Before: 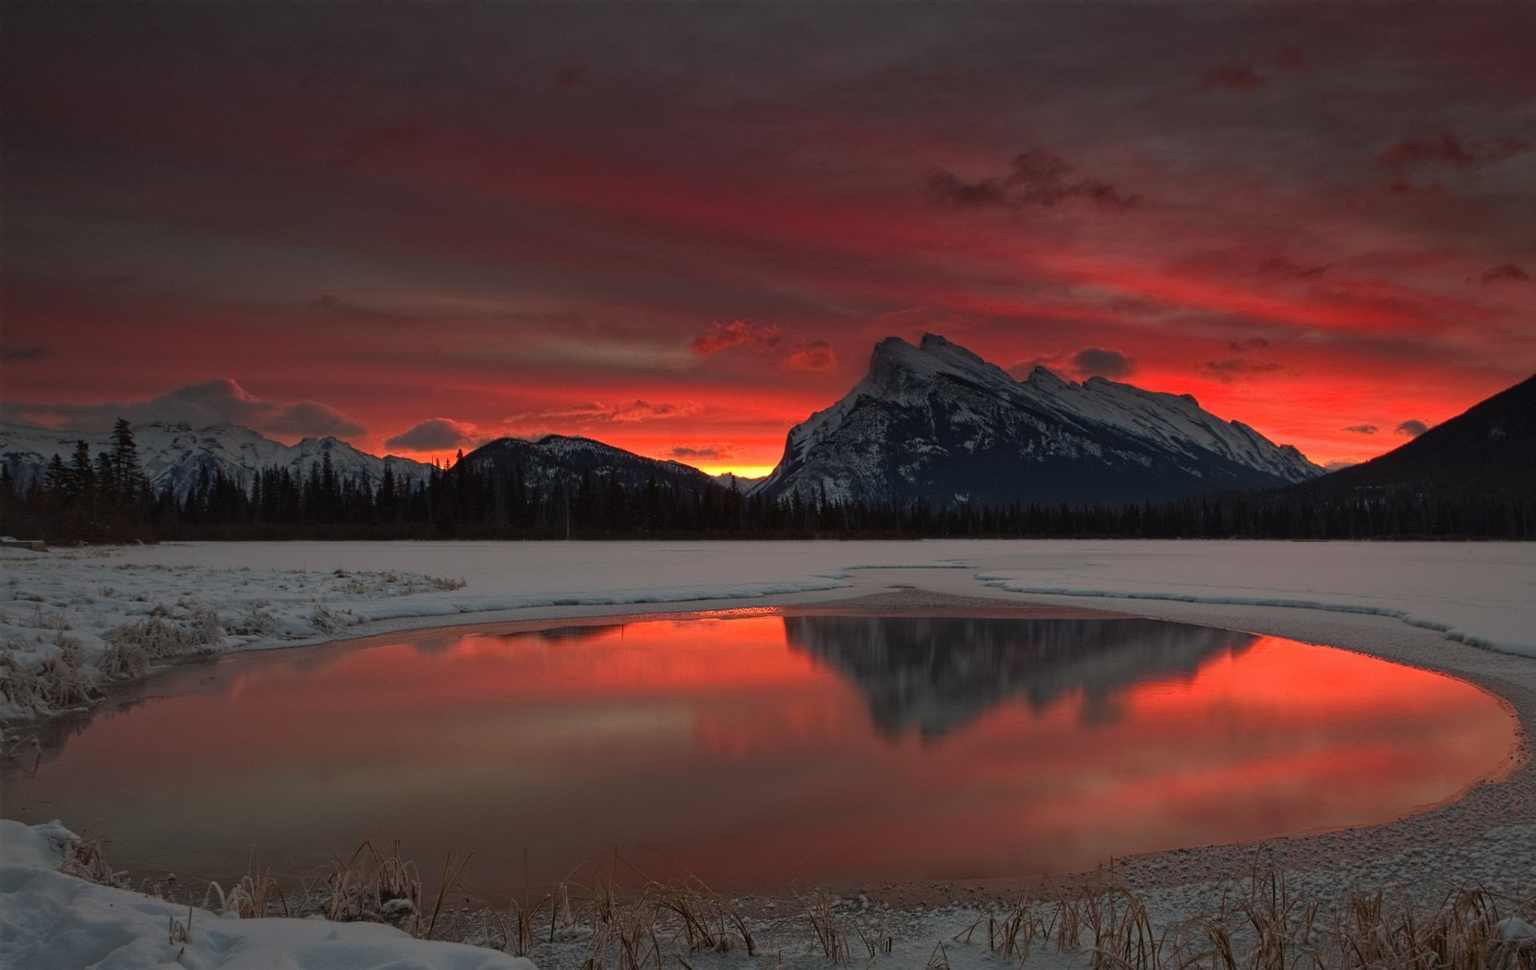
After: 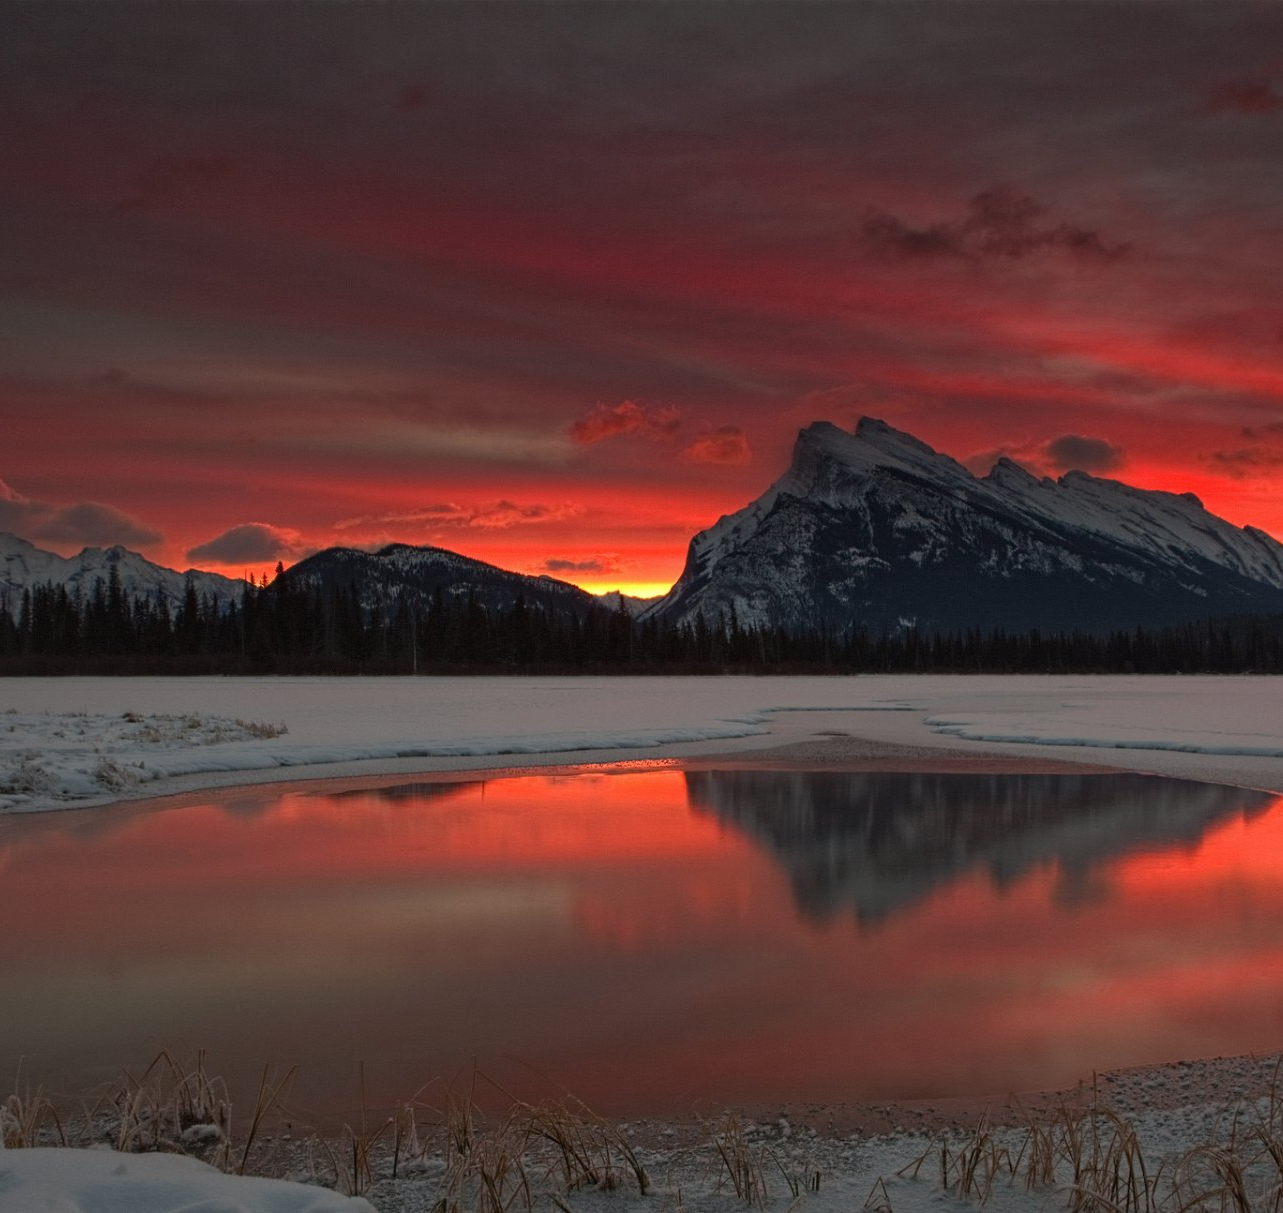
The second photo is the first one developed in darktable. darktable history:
crop: left 15.376%, right 17.771%
